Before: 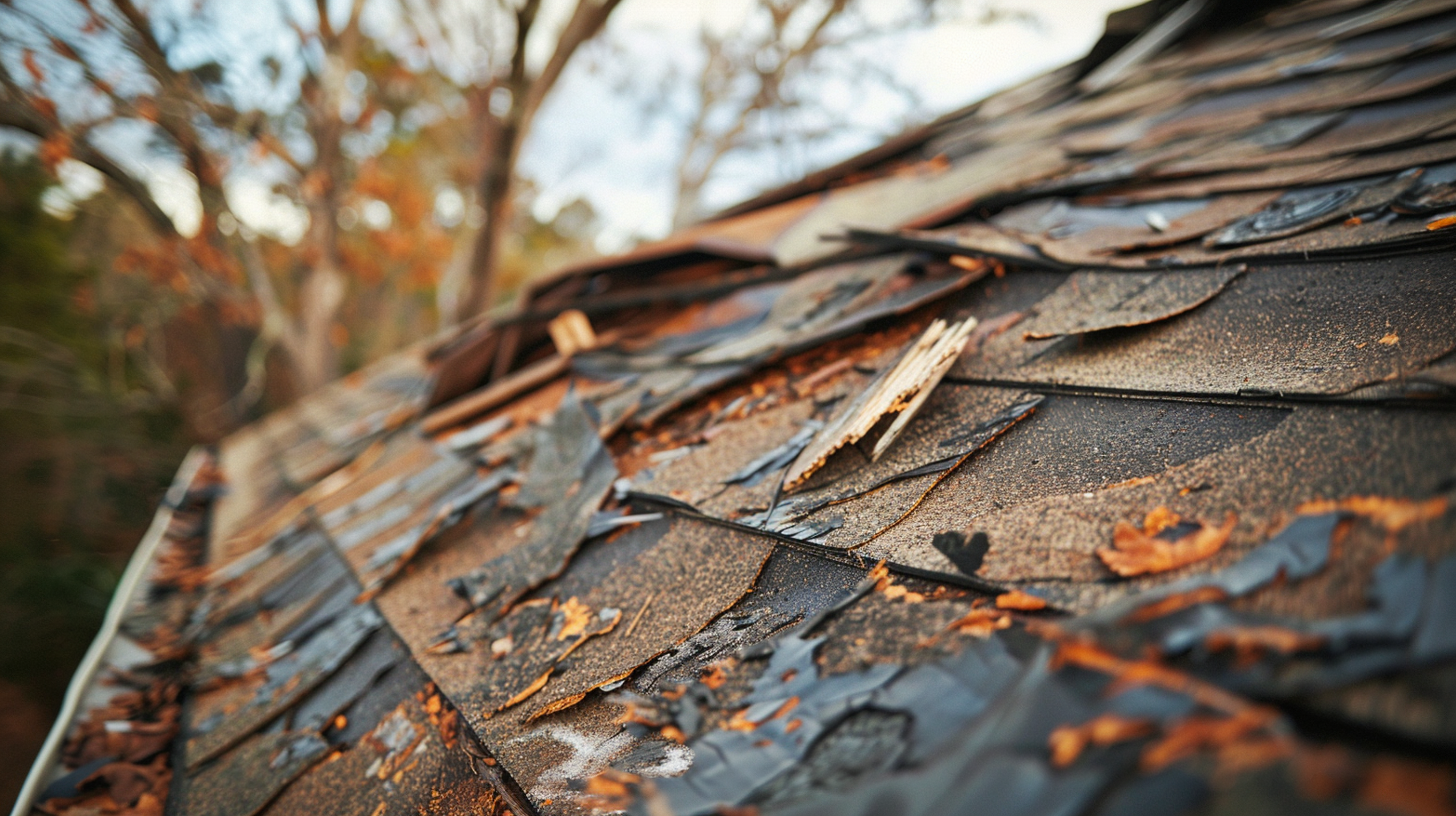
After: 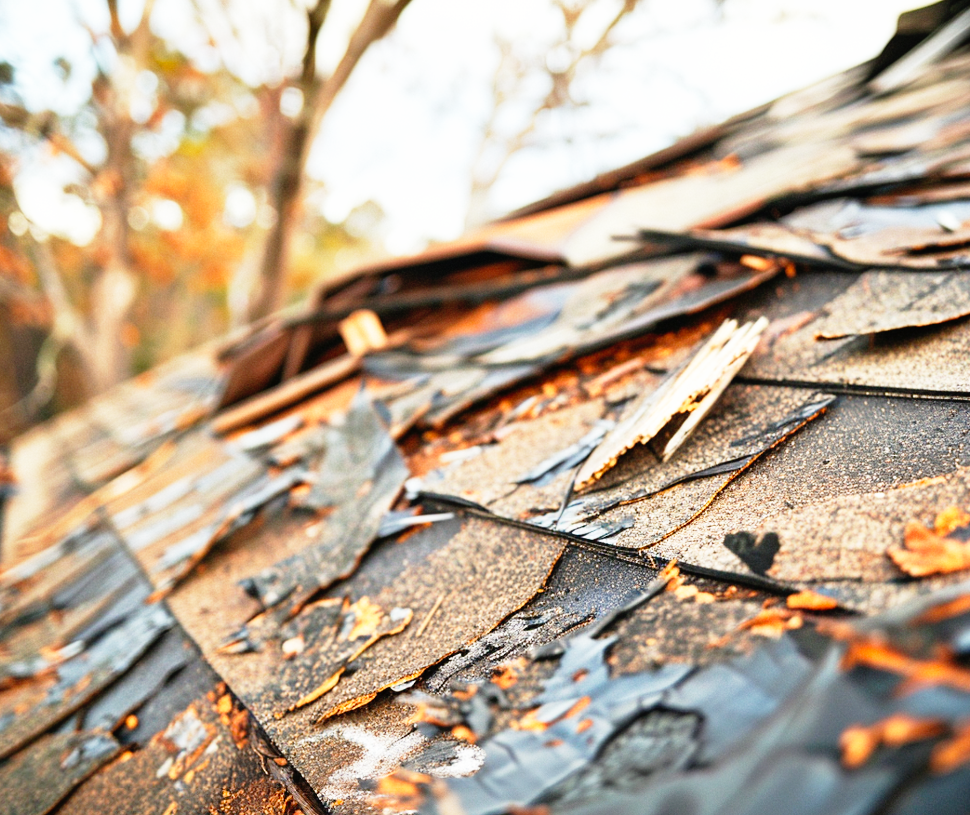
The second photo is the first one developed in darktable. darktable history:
base curve: curves: ch0 [(0, 0) (0.012, 0.01) (0.073, 0.168) (0.31, 0.711) (0.645, 0.957) (1, 1)], preserve colors none
crop and rotate: left 14.385%, right 18.948%
